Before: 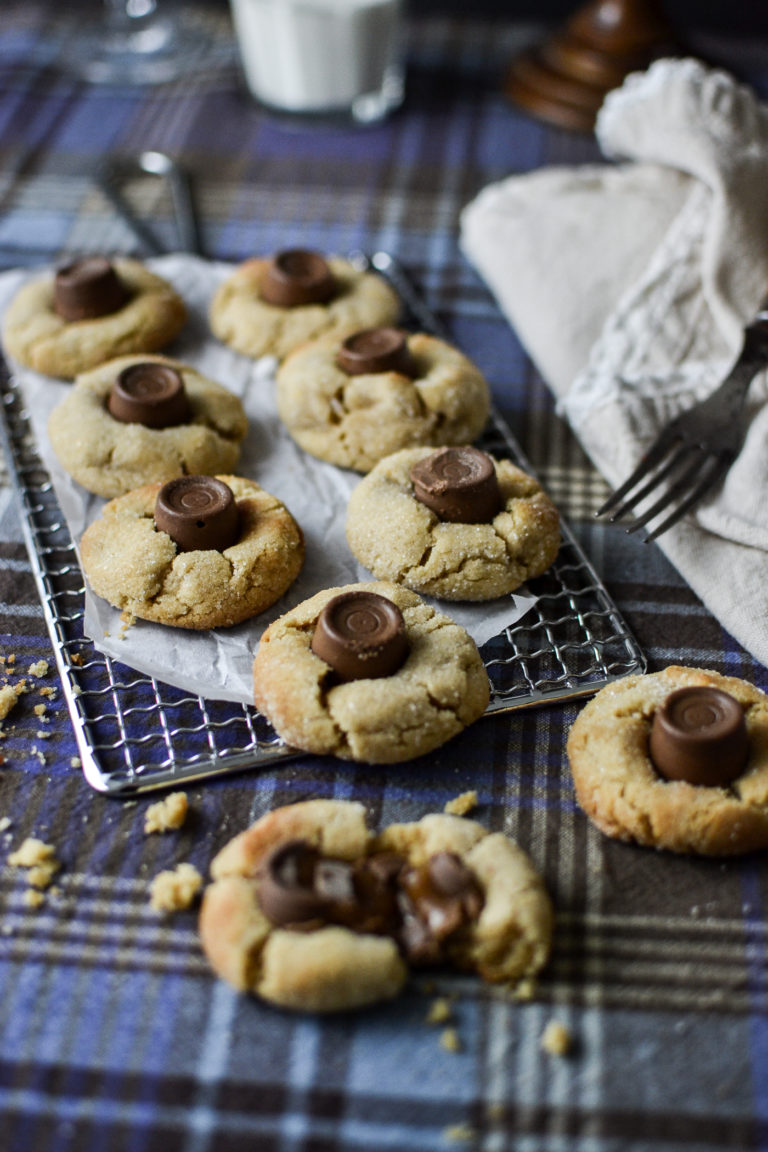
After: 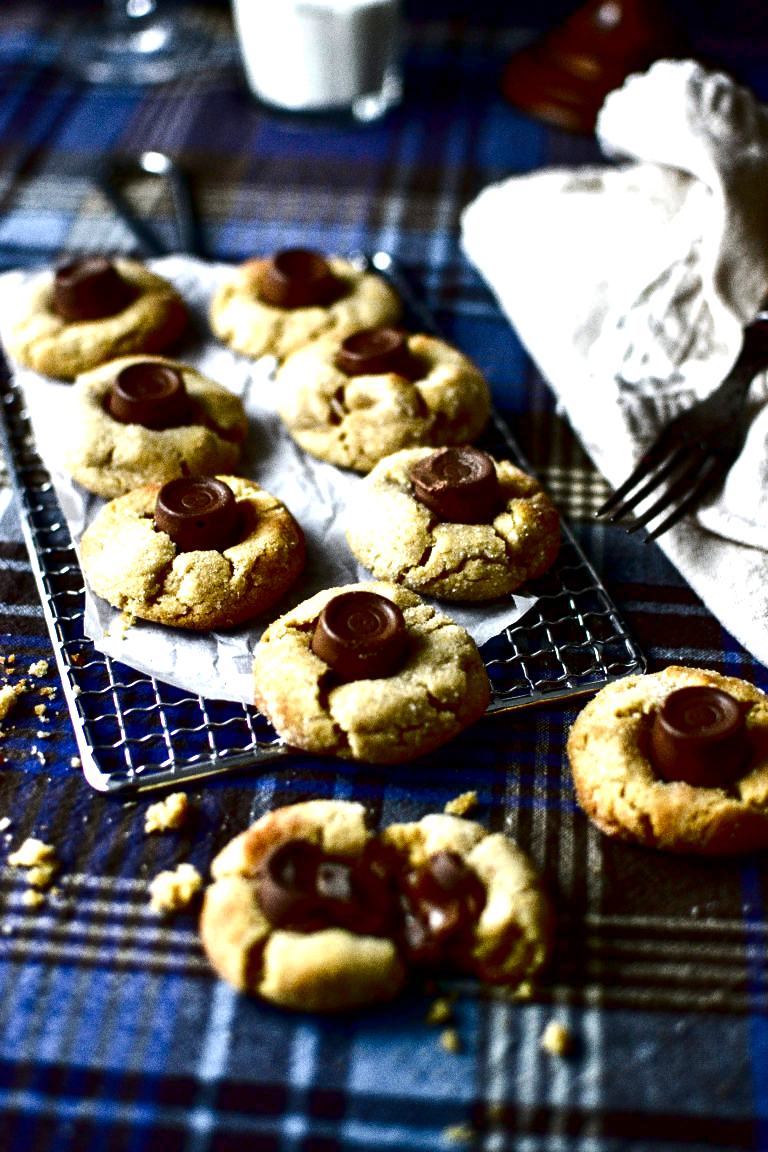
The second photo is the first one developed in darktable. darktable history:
grain: coarseness 9.61 ISO, strength 35.62%
exposure: black level correction 0.01, exposure 1 EV, compensate highlight preservation false
contrast brightness saturation: contrast 0.09, brightness -0.59, saturation 0.17
